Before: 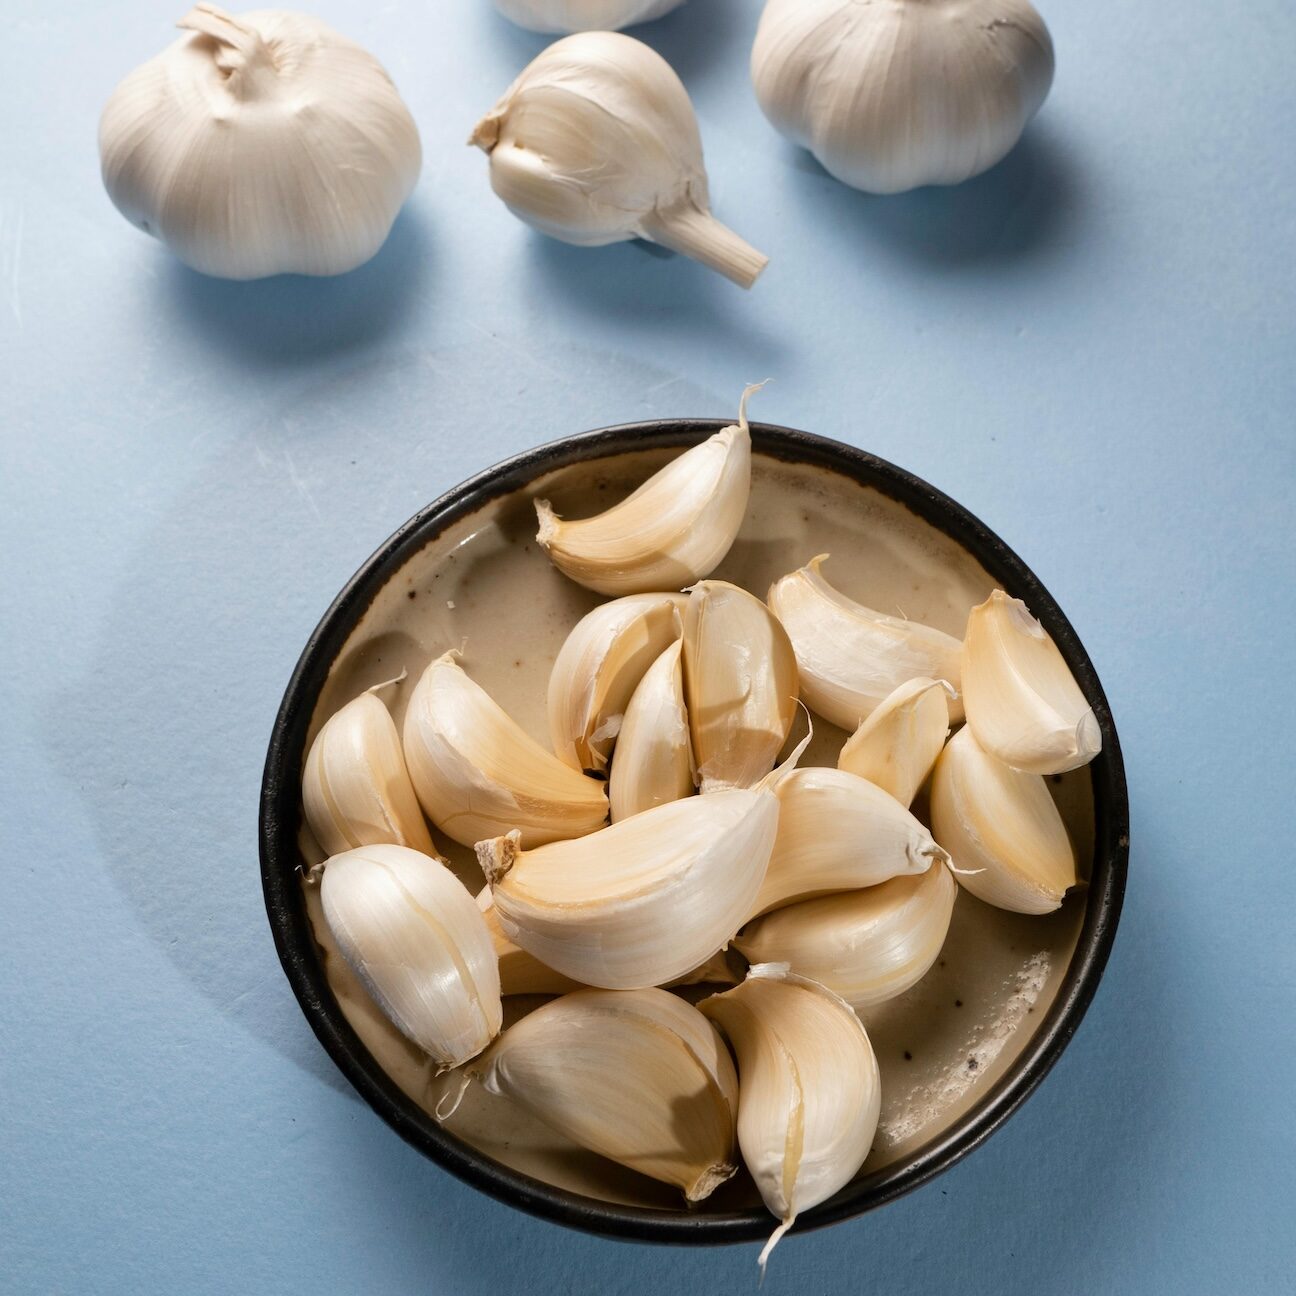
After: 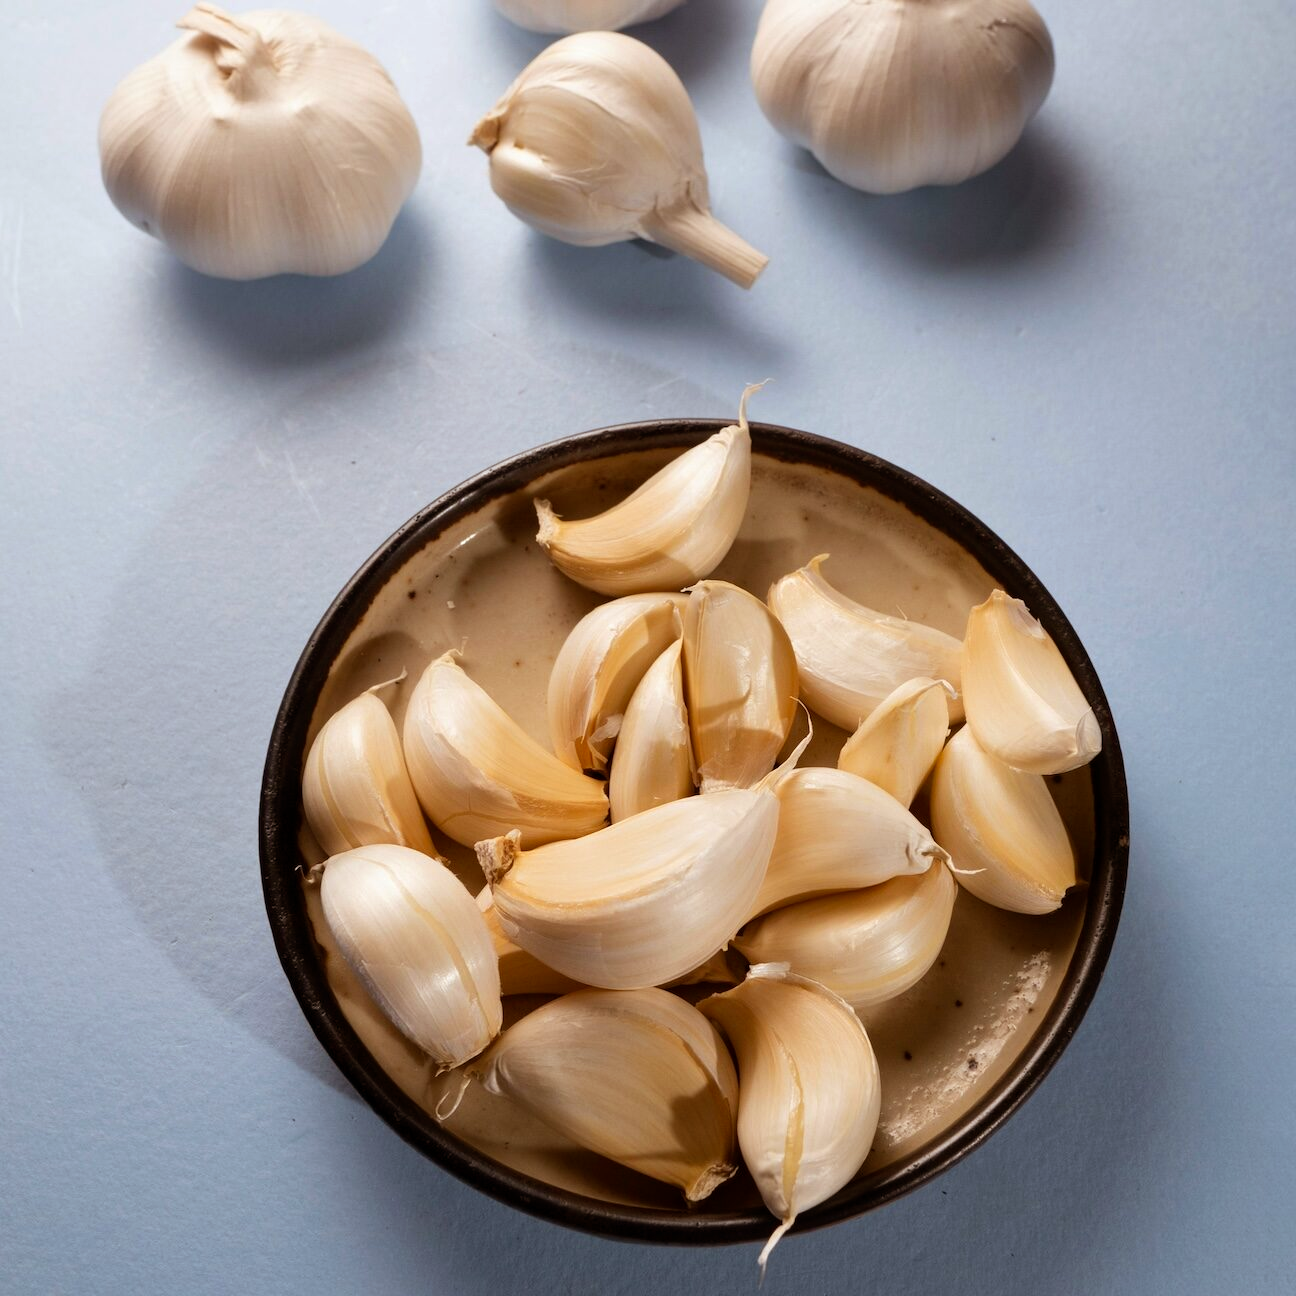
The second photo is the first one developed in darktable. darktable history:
rgb levels: mode RGB, independent channels, levels [[0, 0.5, 1], [0, 0.521, 1], [0, 0.536, 1]]
